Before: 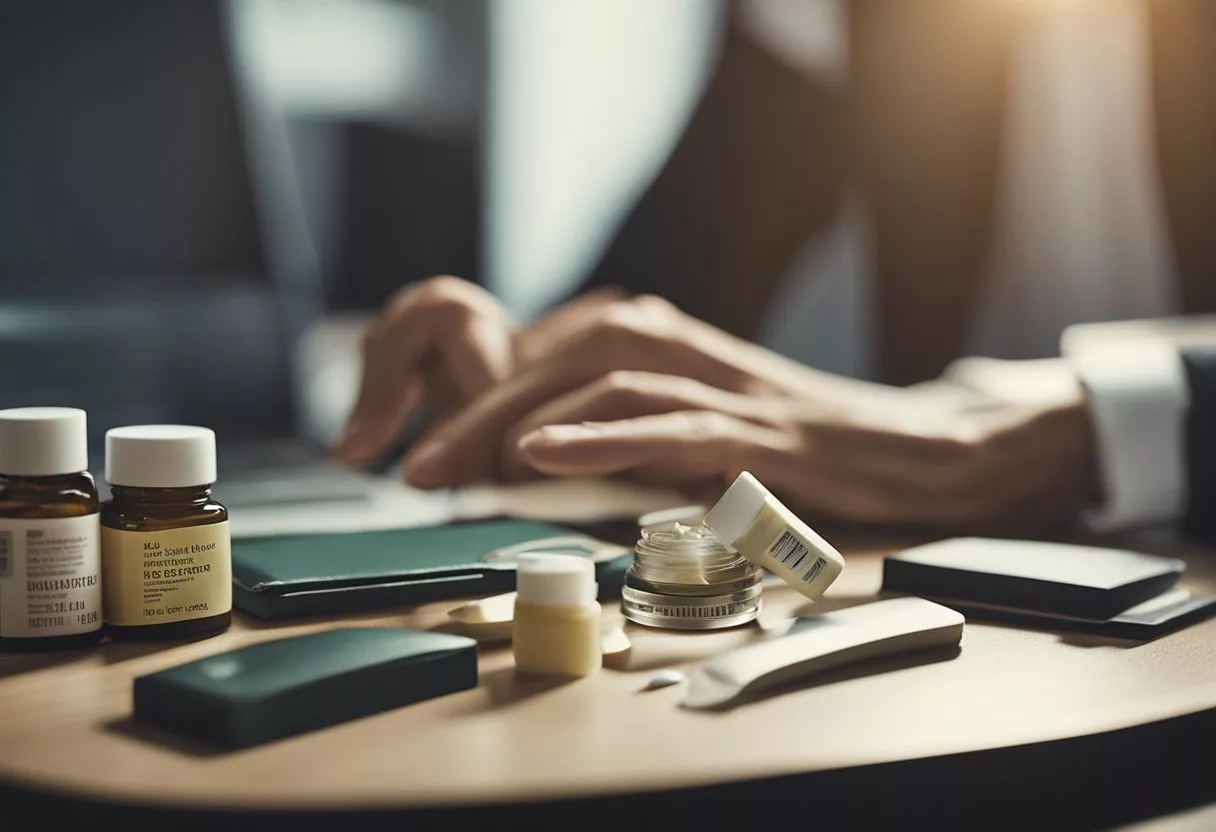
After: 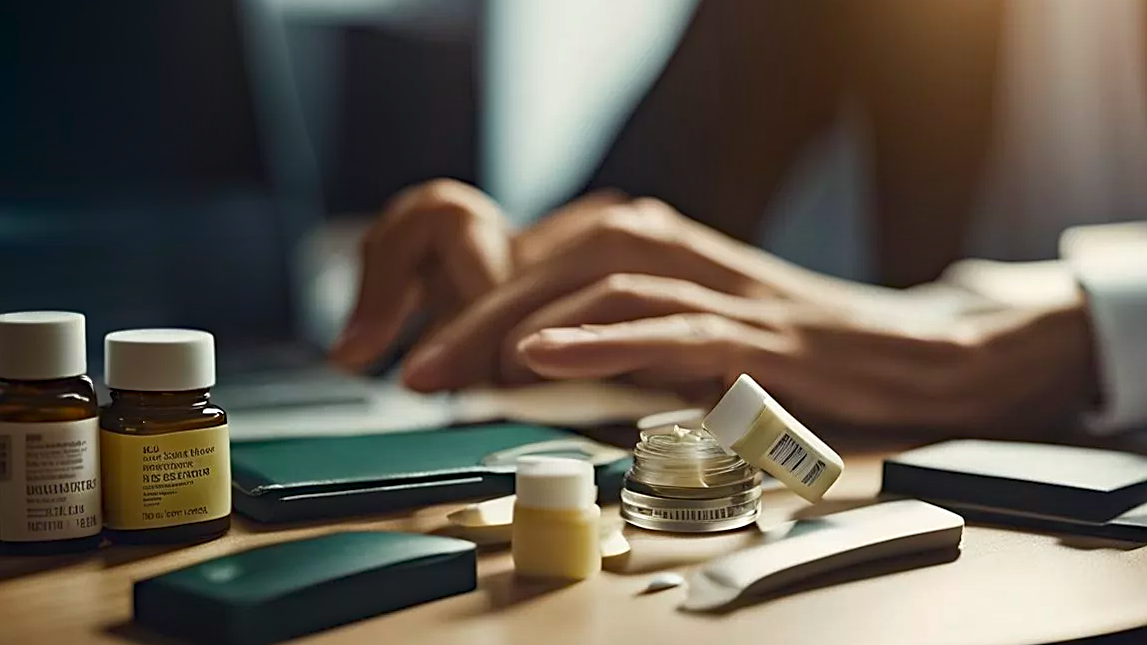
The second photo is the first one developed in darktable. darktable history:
color correction: highlights b* -0.015
sharpen: on, module defaults
crop and rotate: angle 0.085°, top 11.584%, right 5.444%, bottom 10.706%
contrast brightness saturation: saturation 0.134
haze removal: strength 0.303, distance 0.248, compatibility mode true, adaptive false
shadows and highlights: shadows -87.99, highlights -35.72, soften with gaussian
